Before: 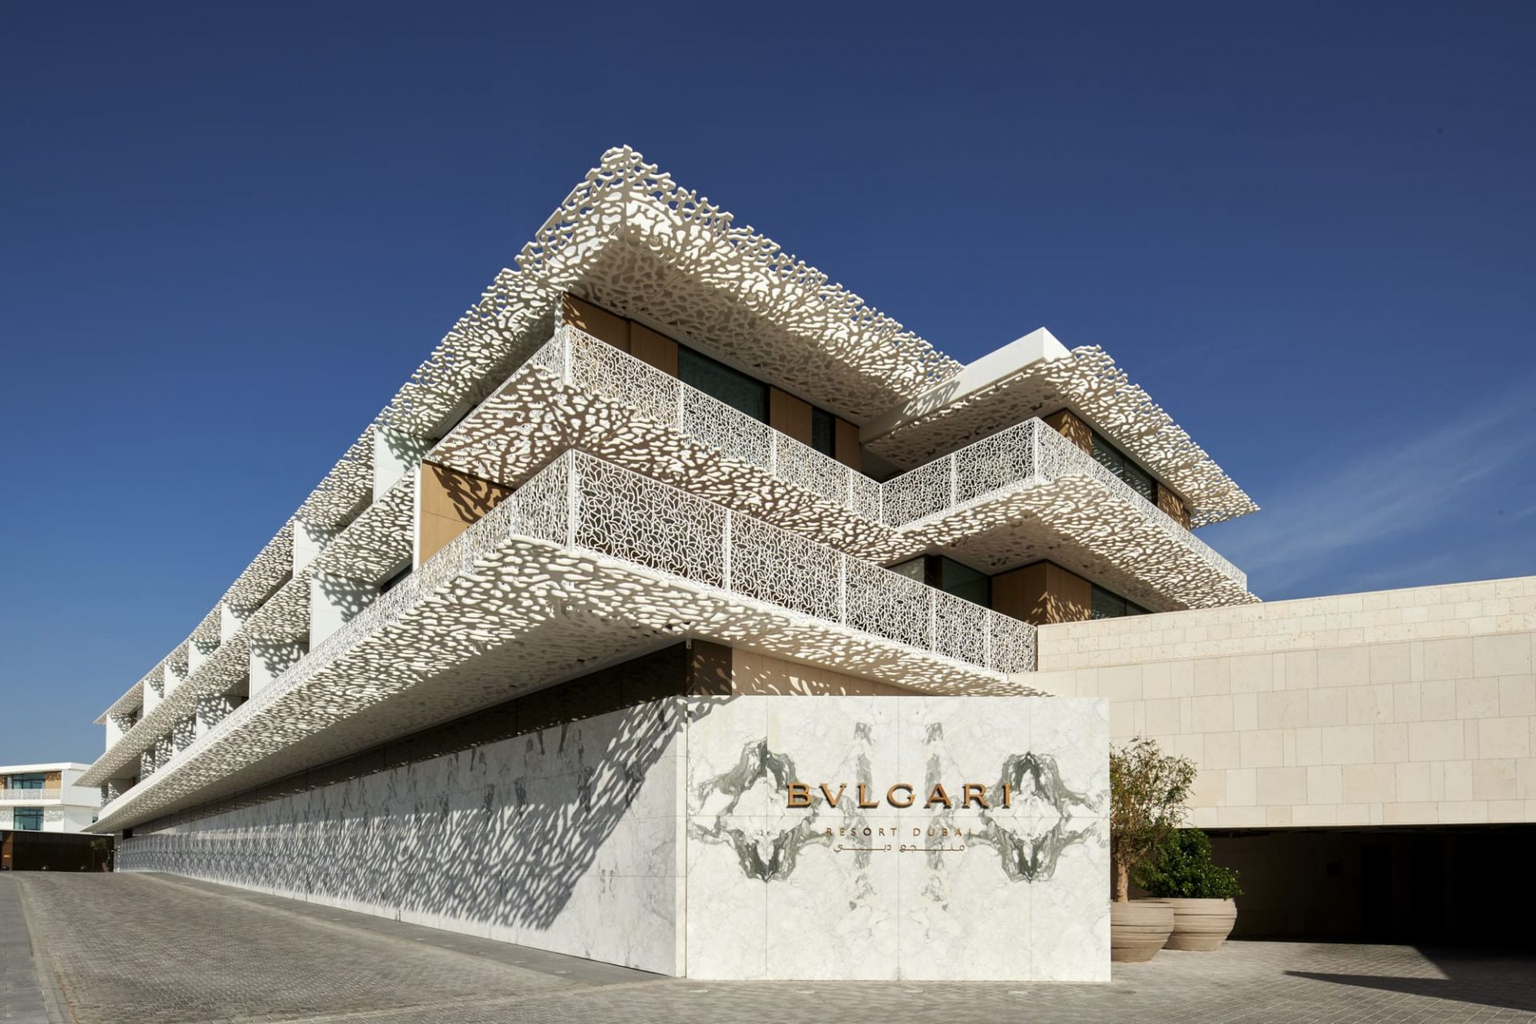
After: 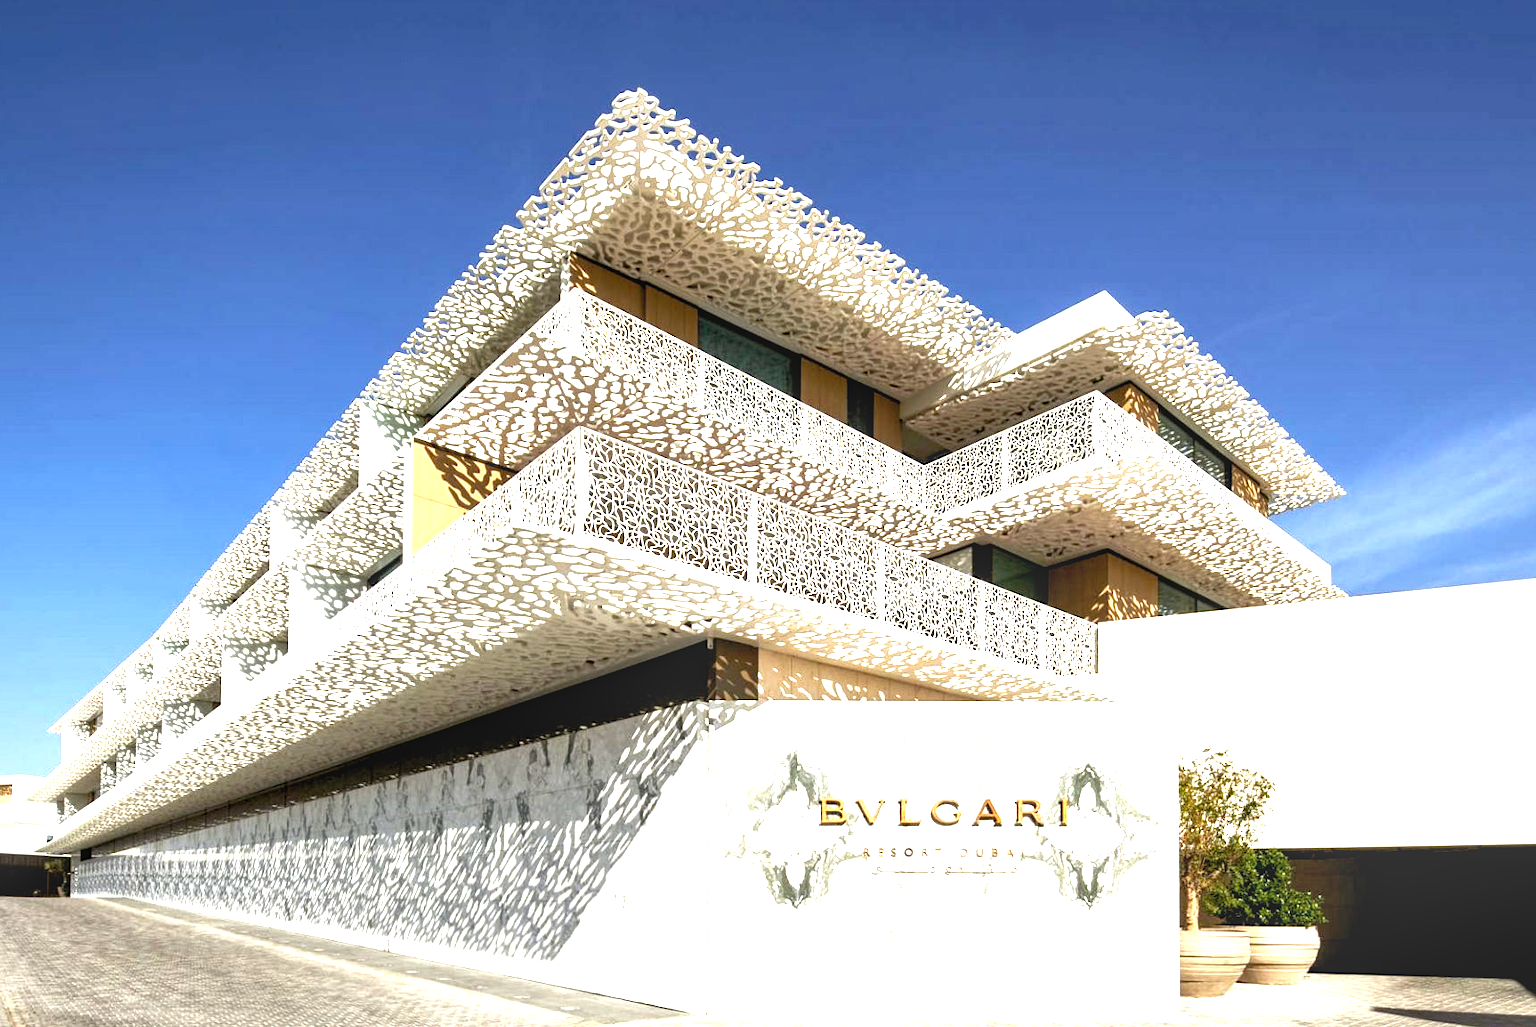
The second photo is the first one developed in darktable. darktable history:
crop: left 3.322%, top 6.462%, right 6.777%, bottom 3.229%
local contrast: on, module defaults
exposure: exposure 0.75 EV, compensate highlight preservation false
color balance rgb: global offset › luminance -1.019%, linear chroma grading › global chroma 0.373%, perceptual saturation grading › global saturation 10.168%, perceptual brilliance grading › global brilliance 12.676%, perceptual brilliance grading › highlights 15.055%
